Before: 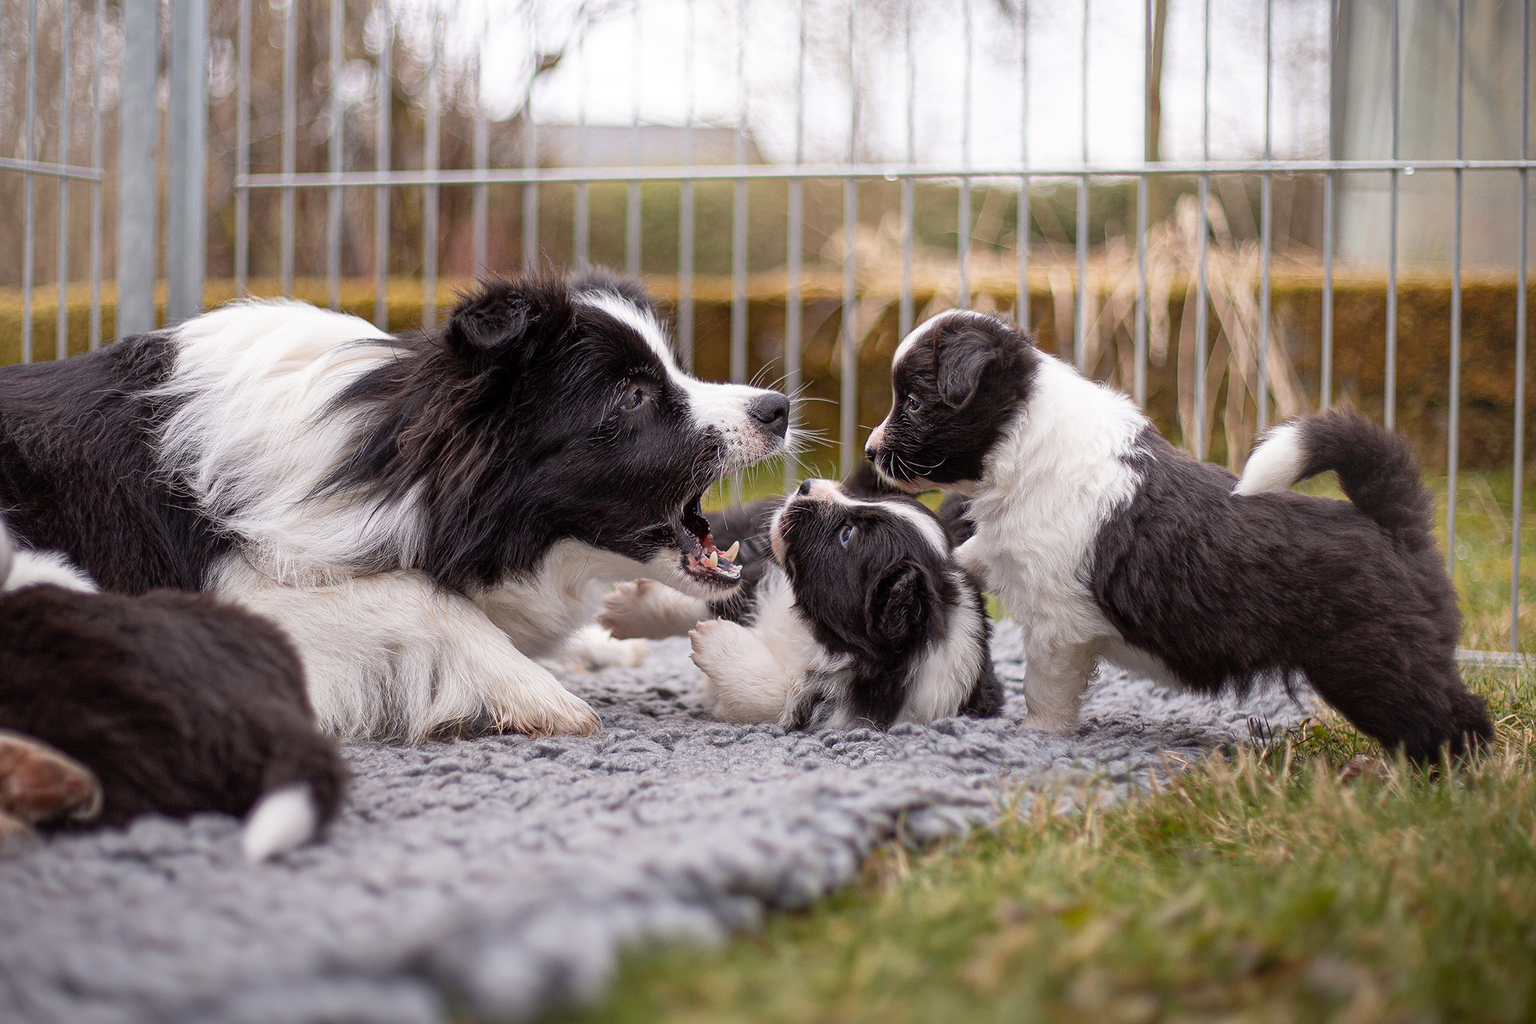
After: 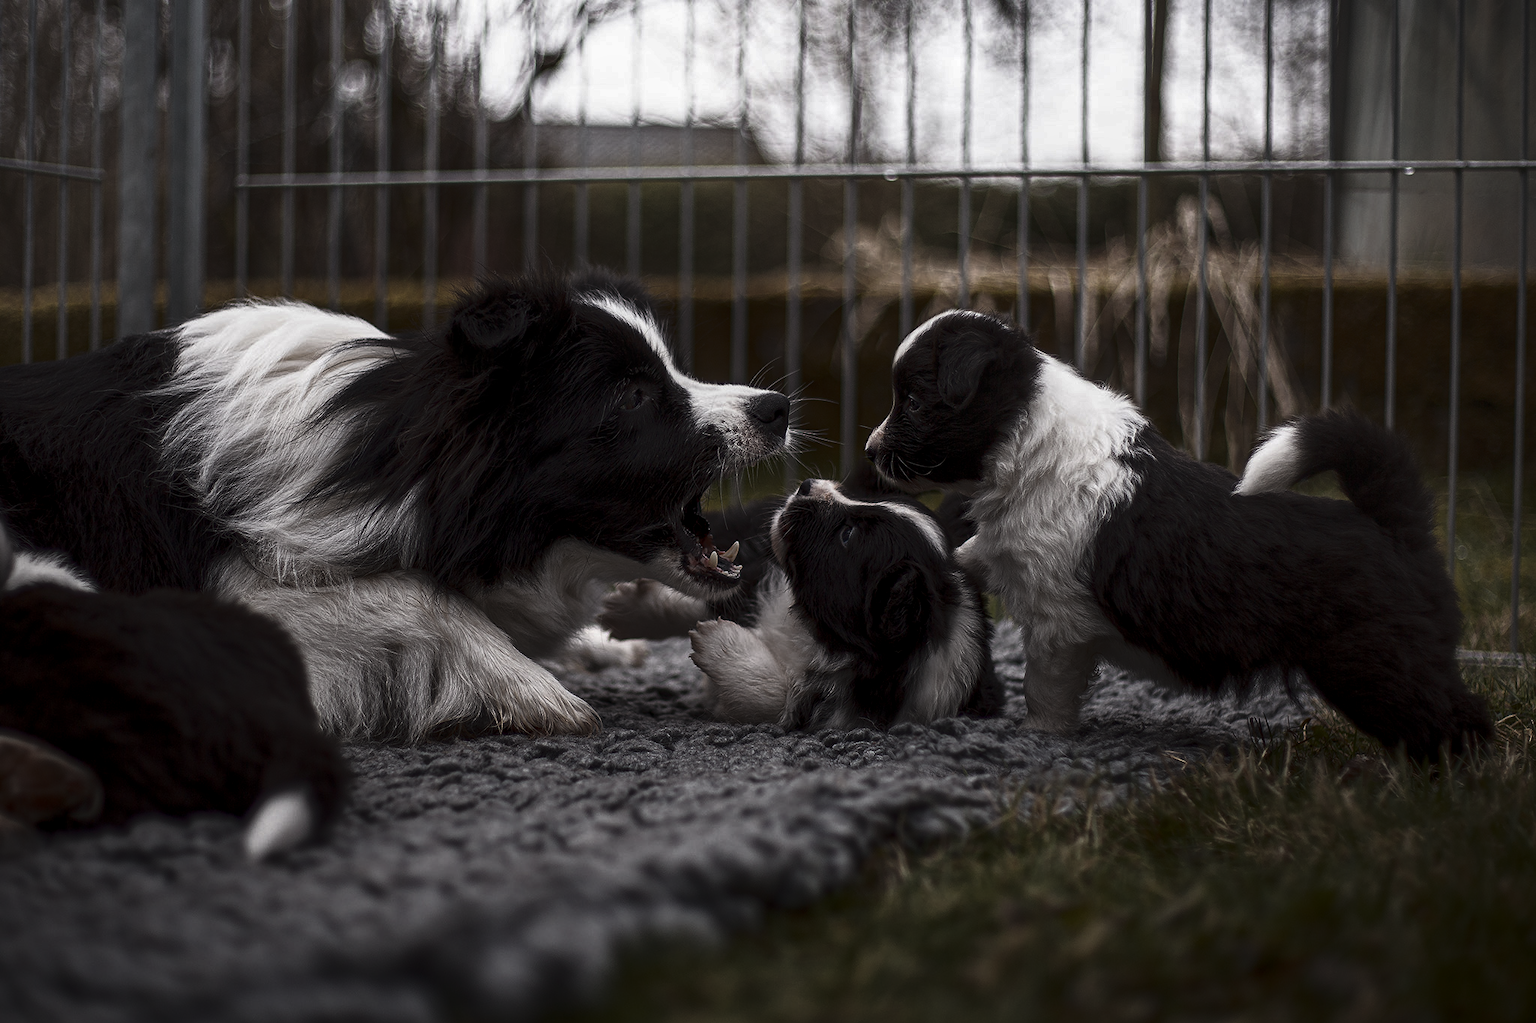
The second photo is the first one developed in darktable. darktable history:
color correction: saturation 1.11
tone curve: curves: ch0 [(0, 0) (0.765, 0.349) (1, 1)], color space Lab, linked channels, preserve colors none
local contrast: on, module defaults
